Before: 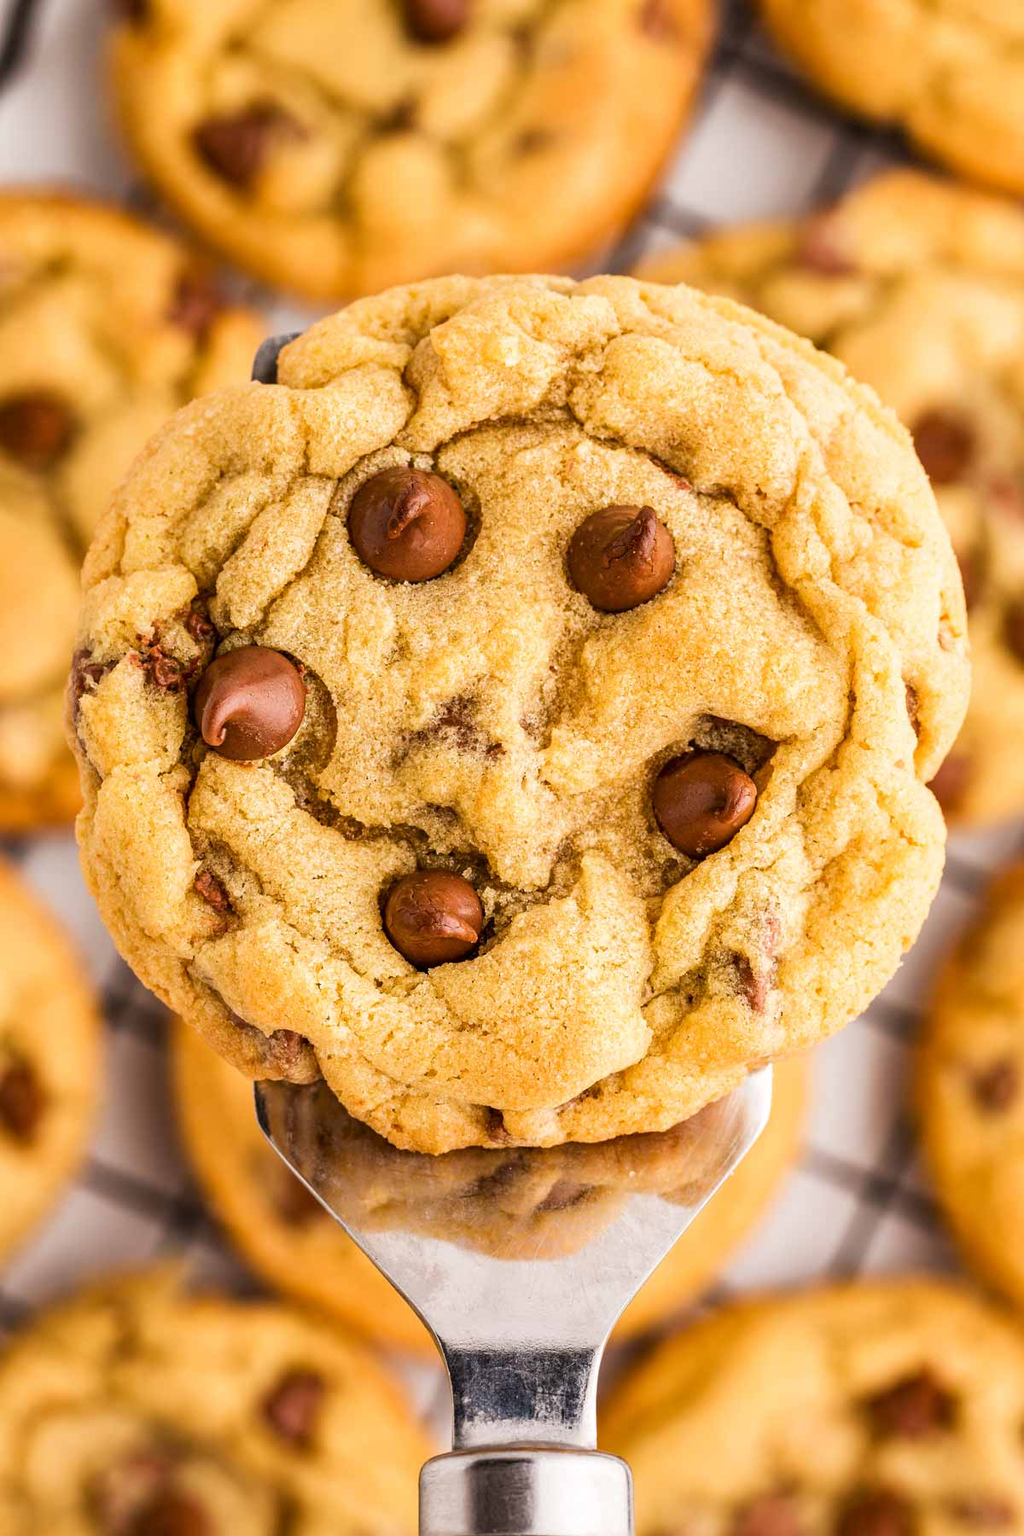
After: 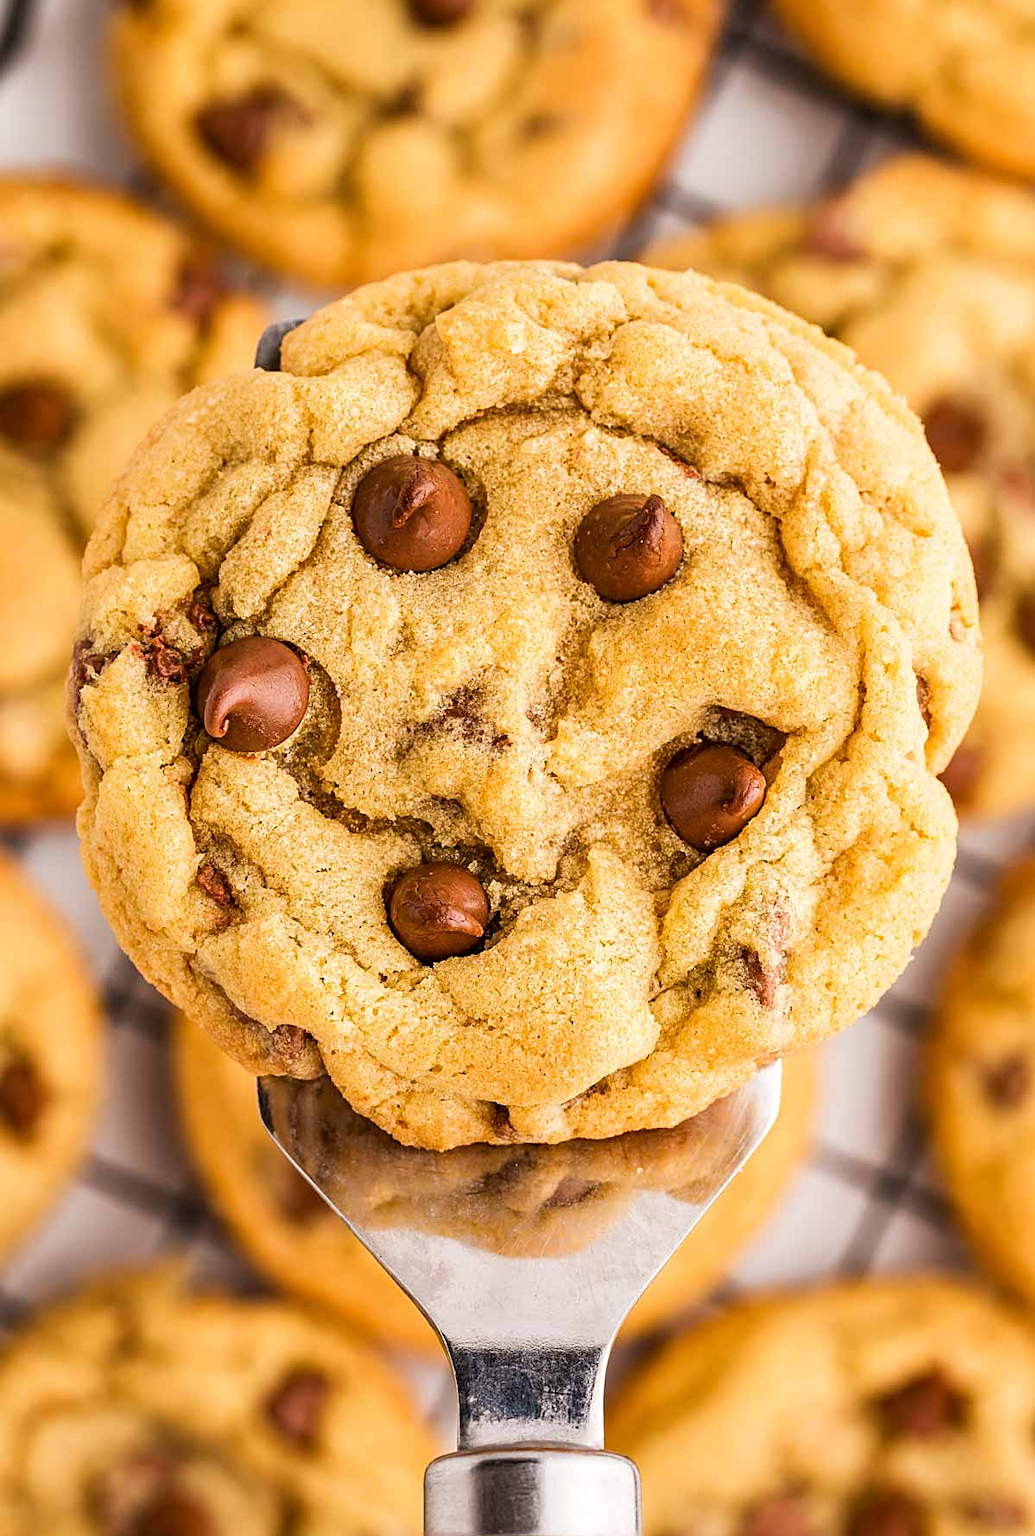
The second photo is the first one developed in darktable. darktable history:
crop: top 1.12%, right 0.031%
sharpen: on, module defaults
